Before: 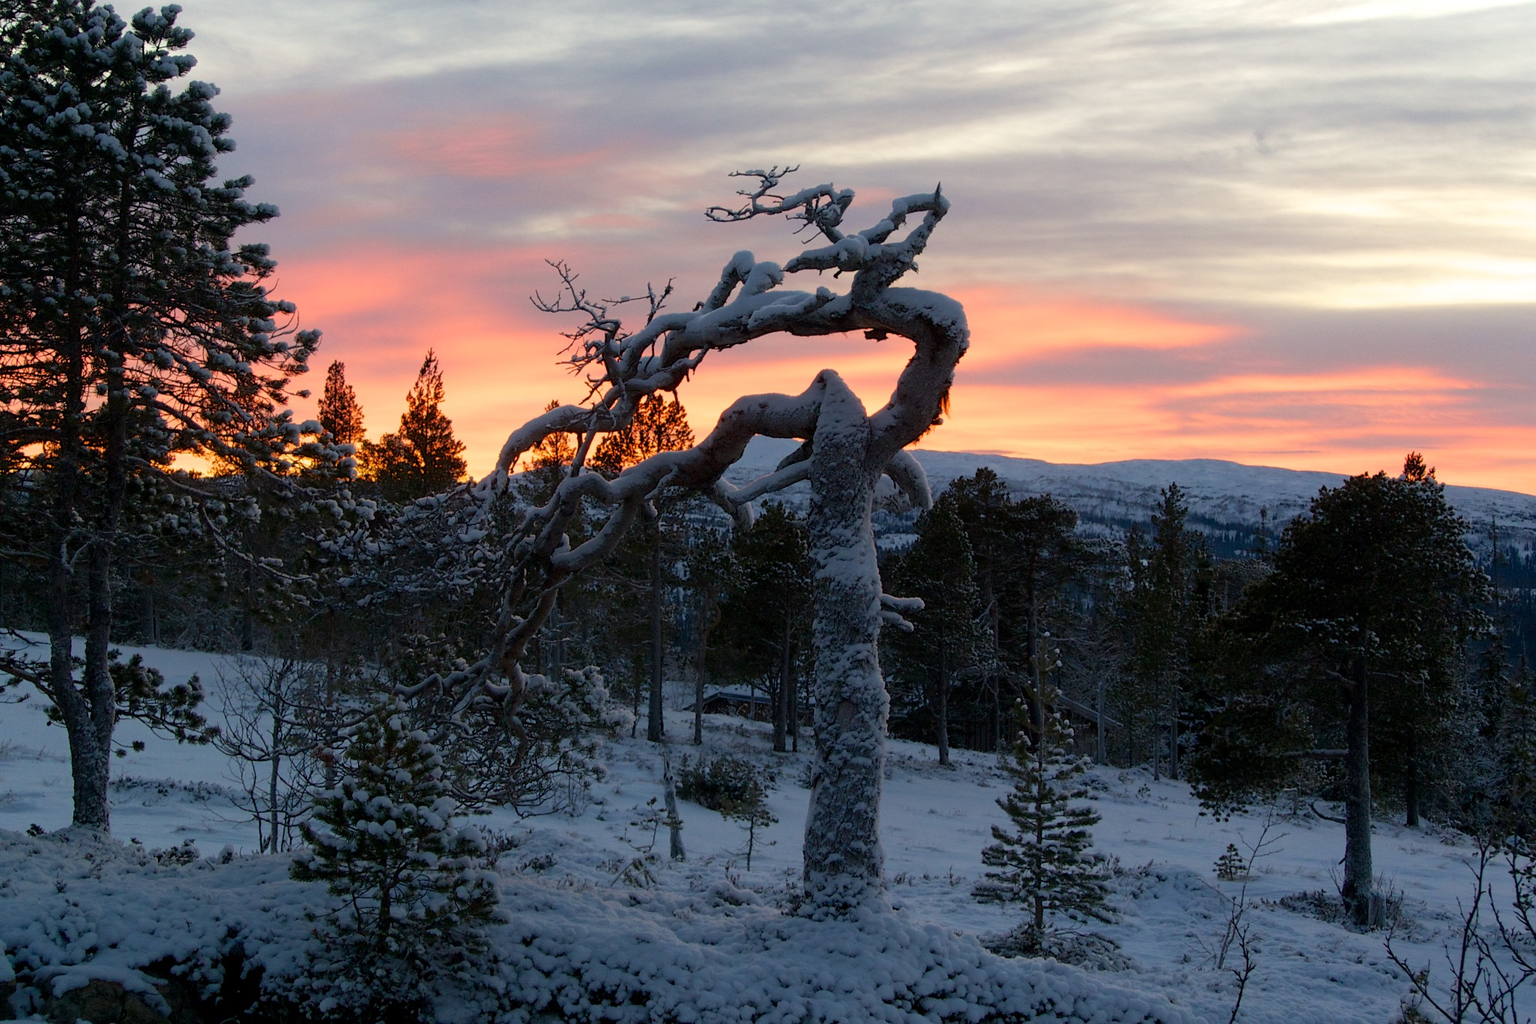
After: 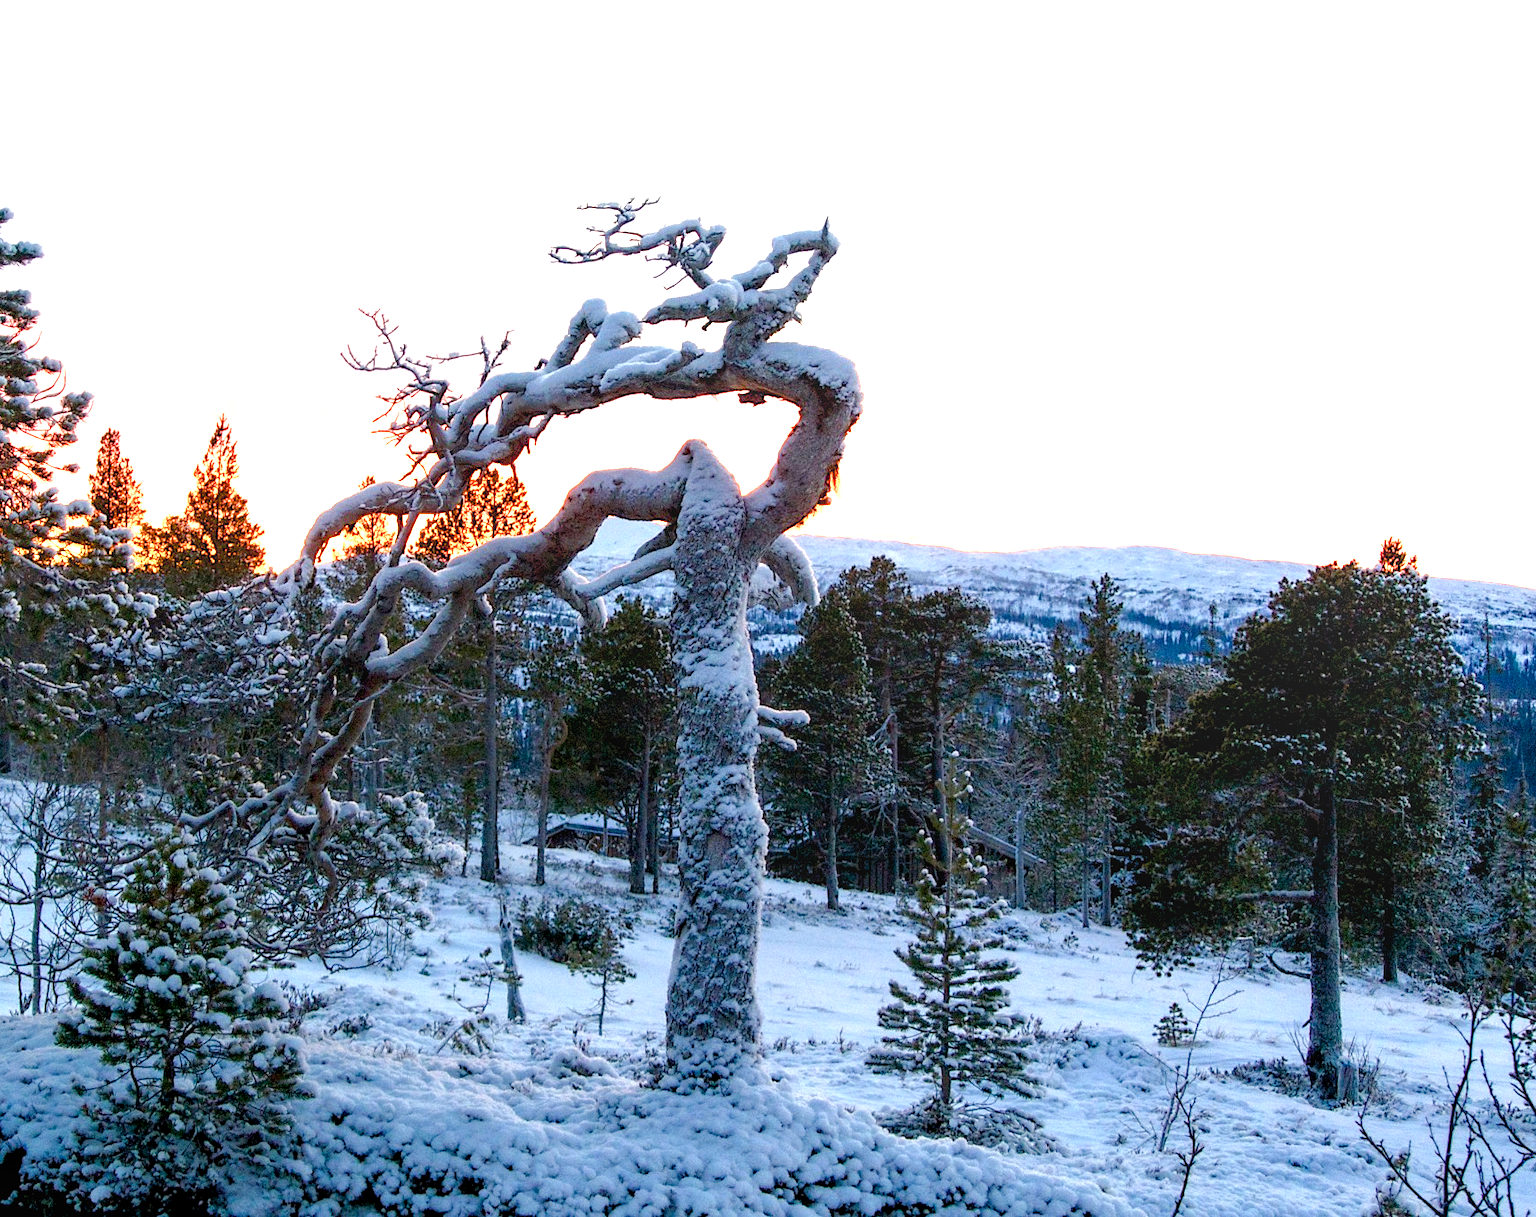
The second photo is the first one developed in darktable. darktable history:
exposure: black level correction 0.001, exposure 1.995 EV, compensate exposure bias true, compensate highlight preservation false
local contrast: on, module defaults
crop: left 15.884%
color balance rgb: perceptual saturation grading › global saturation 0.891%, perceptual saturation grading › highlights -17.745%, perceptual saturation grading › mid-tones 33.062%, perceptual saturation grading › shadows 50.433%
